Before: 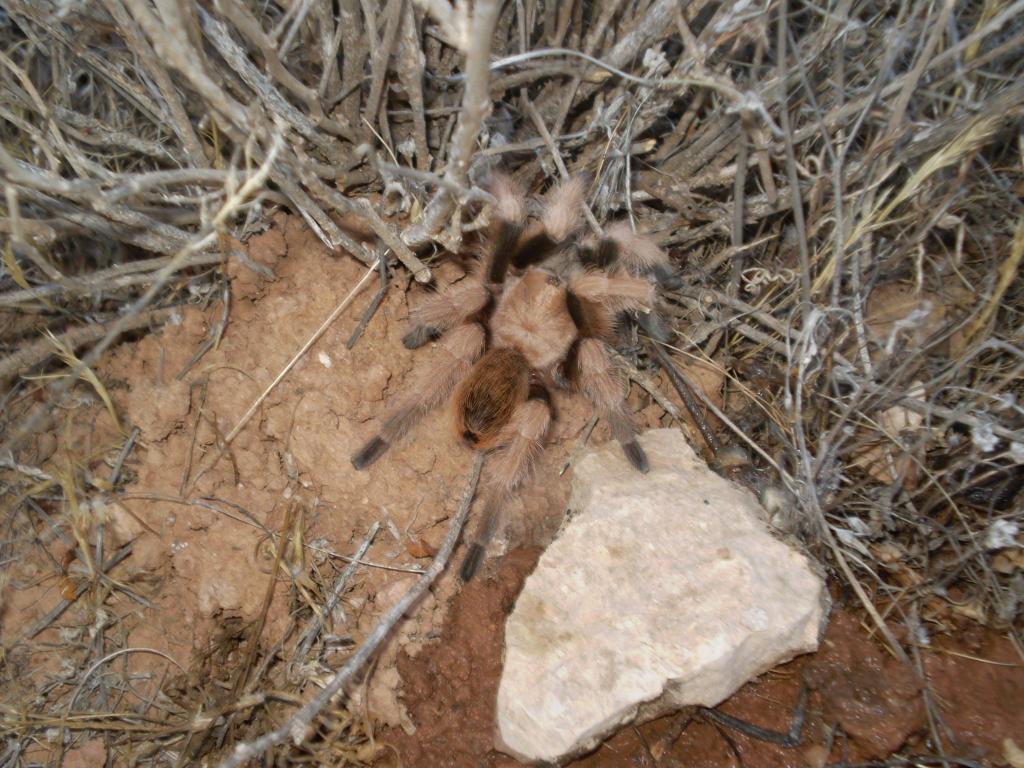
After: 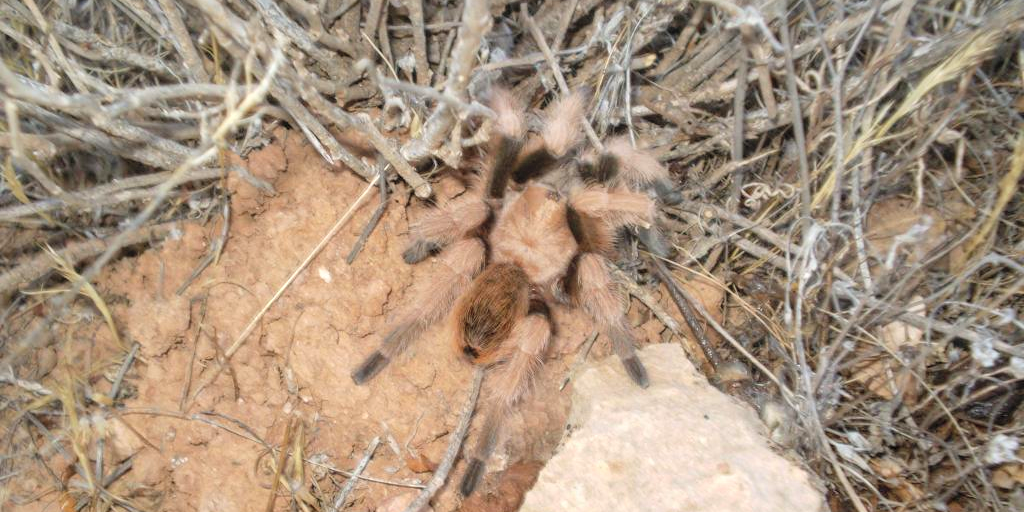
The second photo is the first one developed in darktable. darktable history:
crop: top 11.166%, bottom 22.168%
local contrast: on, module defaults
contrast brightness saturation: contrast 0.1, brightness 0.3, saturation 0.14
